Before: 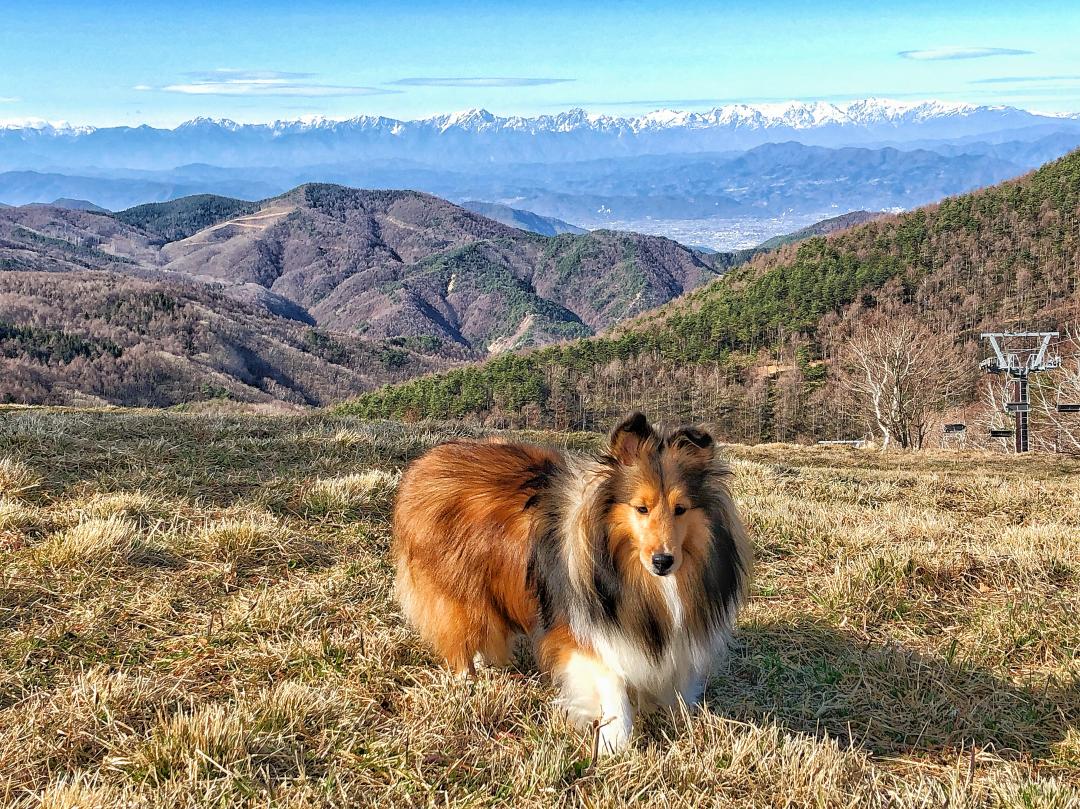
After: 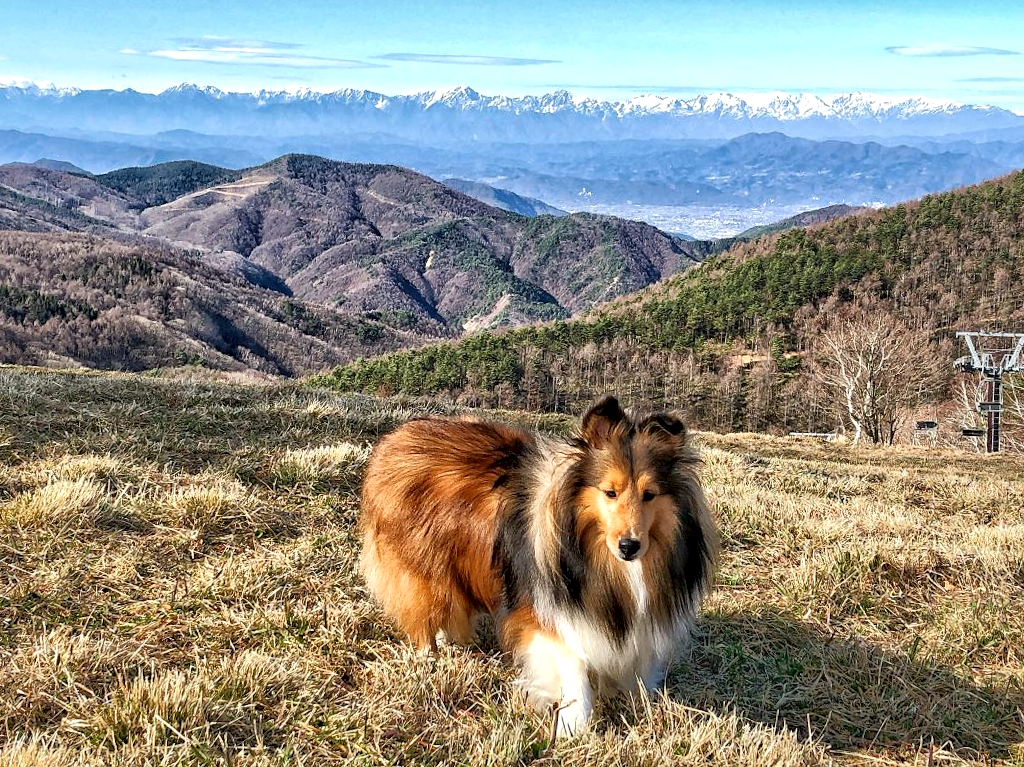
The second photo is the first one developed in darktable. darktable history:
crop and rotate: angle -2.38°
local contrast: mode bilateral grid, contrast 100, coarseness 100, detail 165%, midtone range 0.2
